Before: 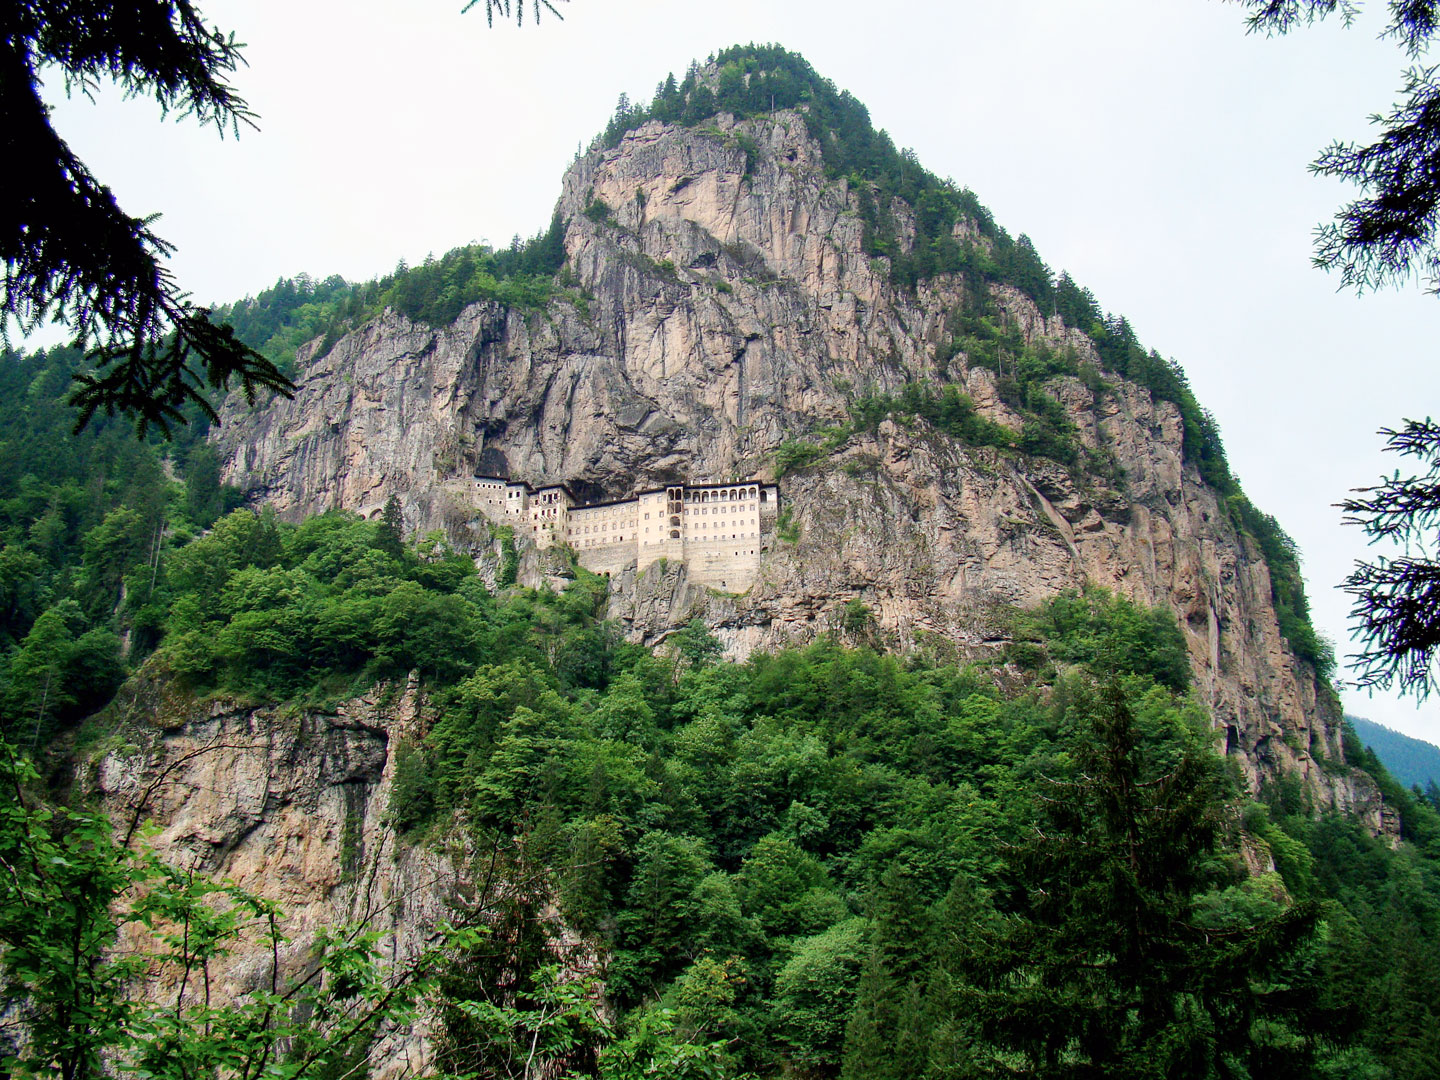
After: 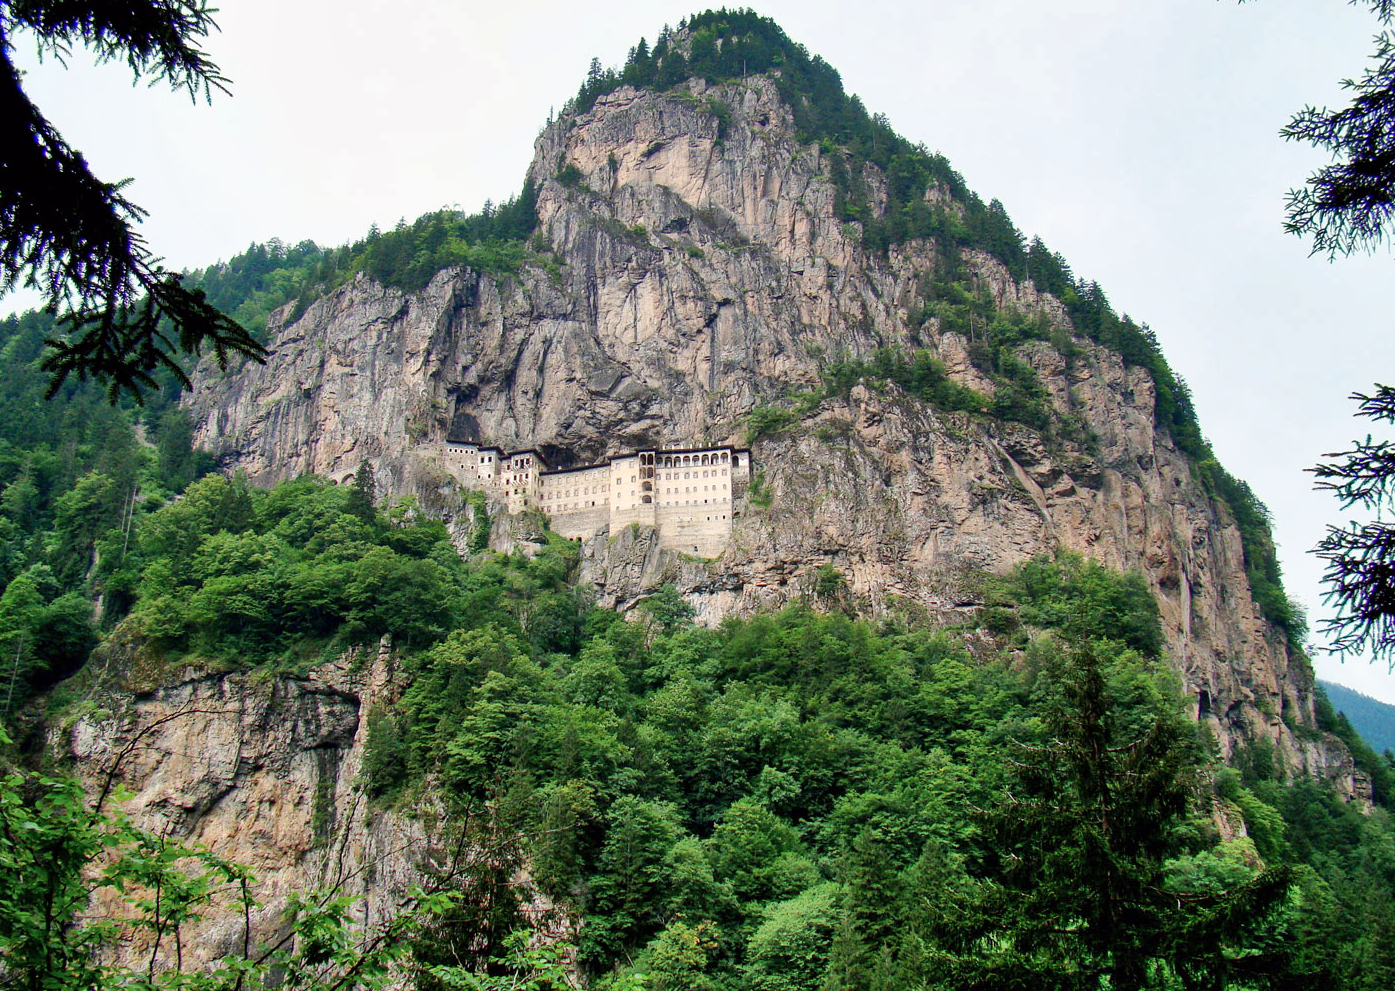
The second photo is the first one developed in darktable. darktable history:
shadows and highlights: soften with gaussian
crop: left 1.964%, top 3.251%, right 1.122%, bottom 4.933%
